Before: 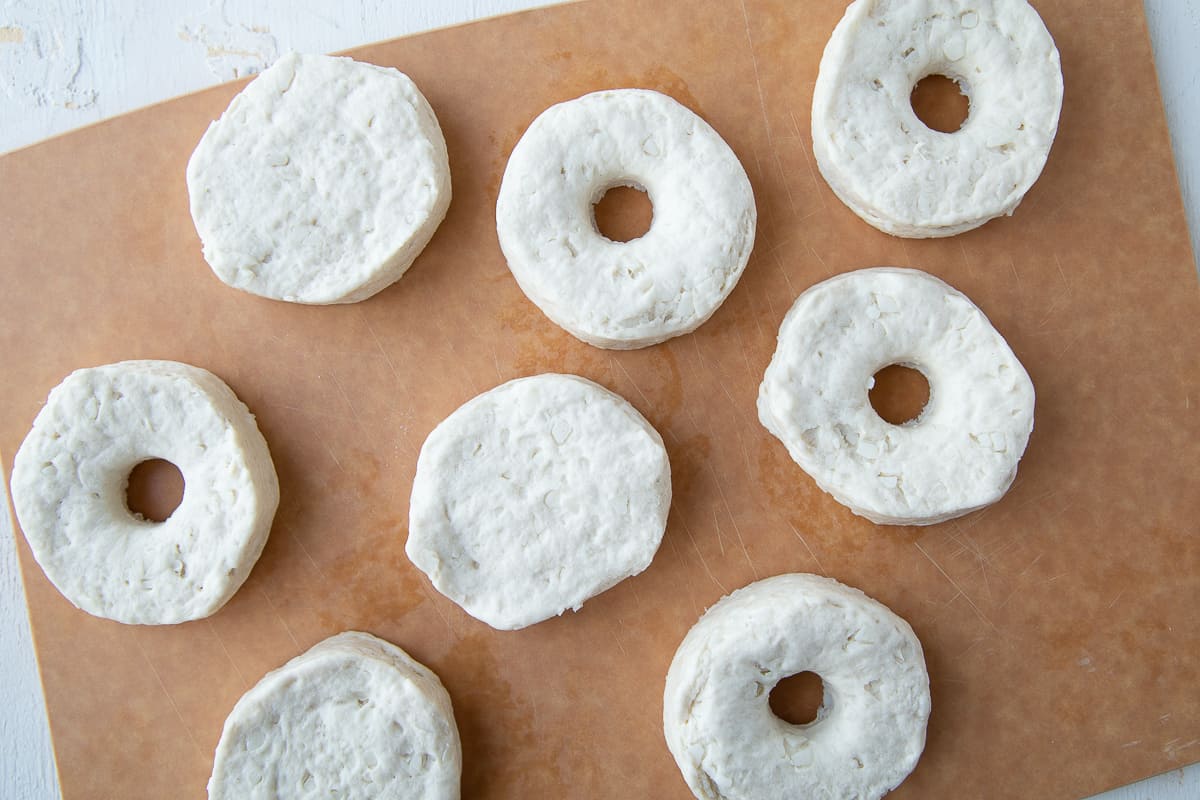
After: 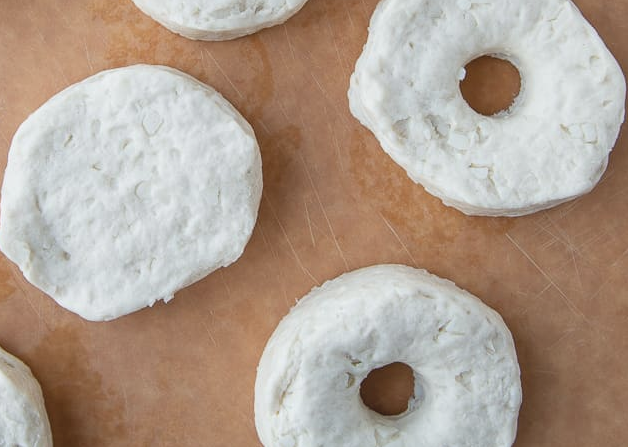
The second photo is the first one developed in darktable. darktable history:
crop: left 34.14%, top 38.647%, right 13.517%, bottom 5.377%
contrast brightness saturation: contrast -0.159, brightness 0.051, saturation -0.131
local contrast: on, module defaults
